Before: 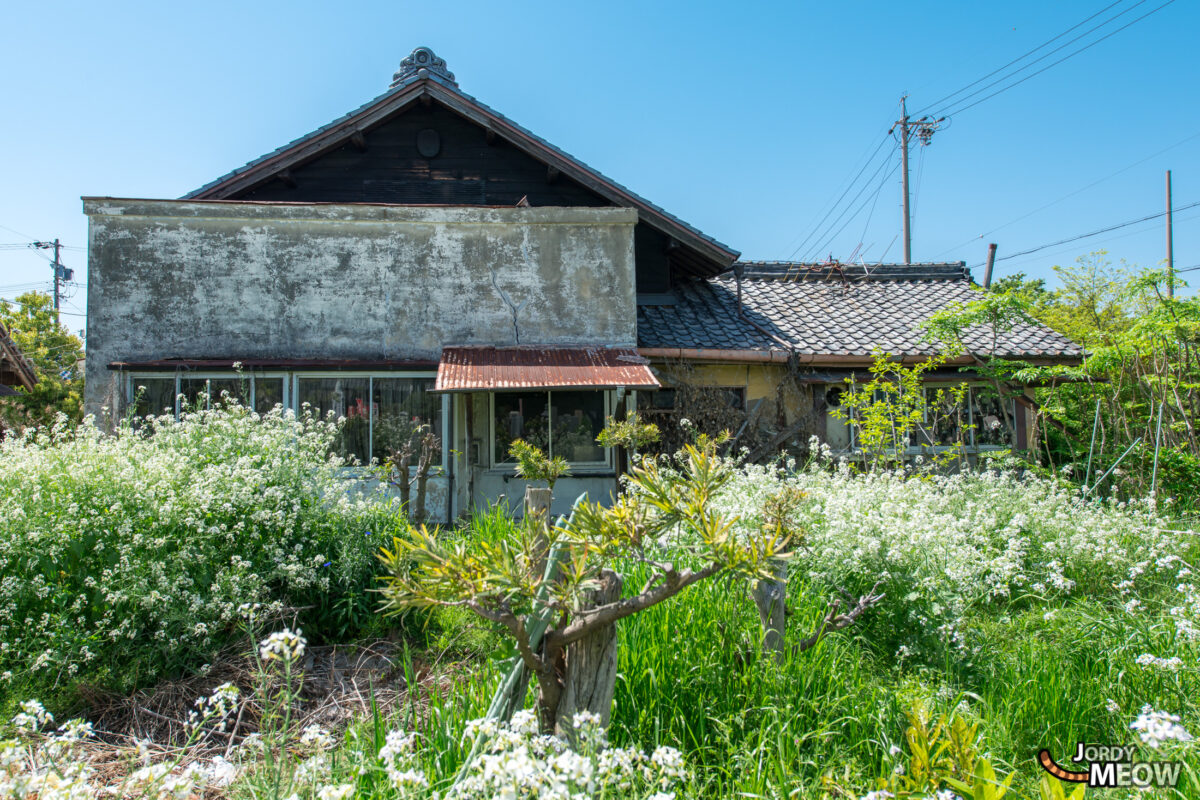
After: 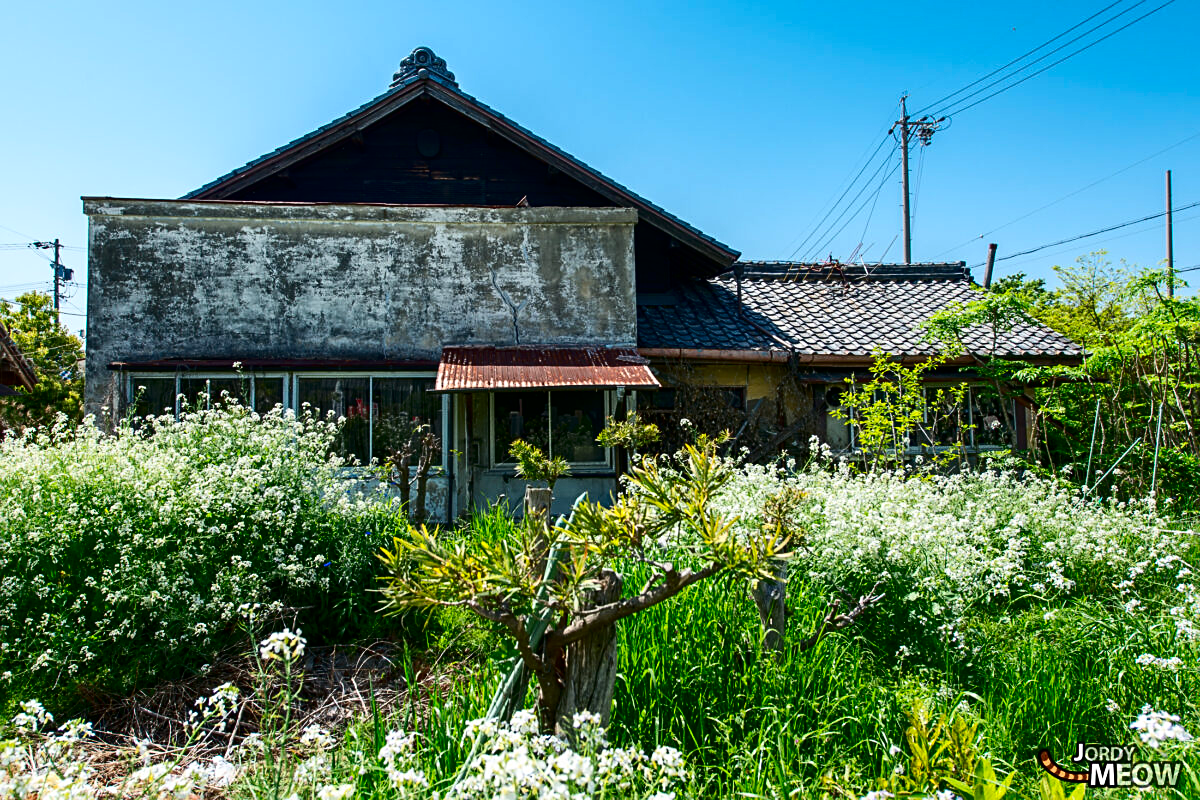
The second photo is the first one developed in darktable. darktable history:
contrast brightness saturation: contrast 0.217, brightness -0.192, saturation 0.233
sharpen: on, module defaults
